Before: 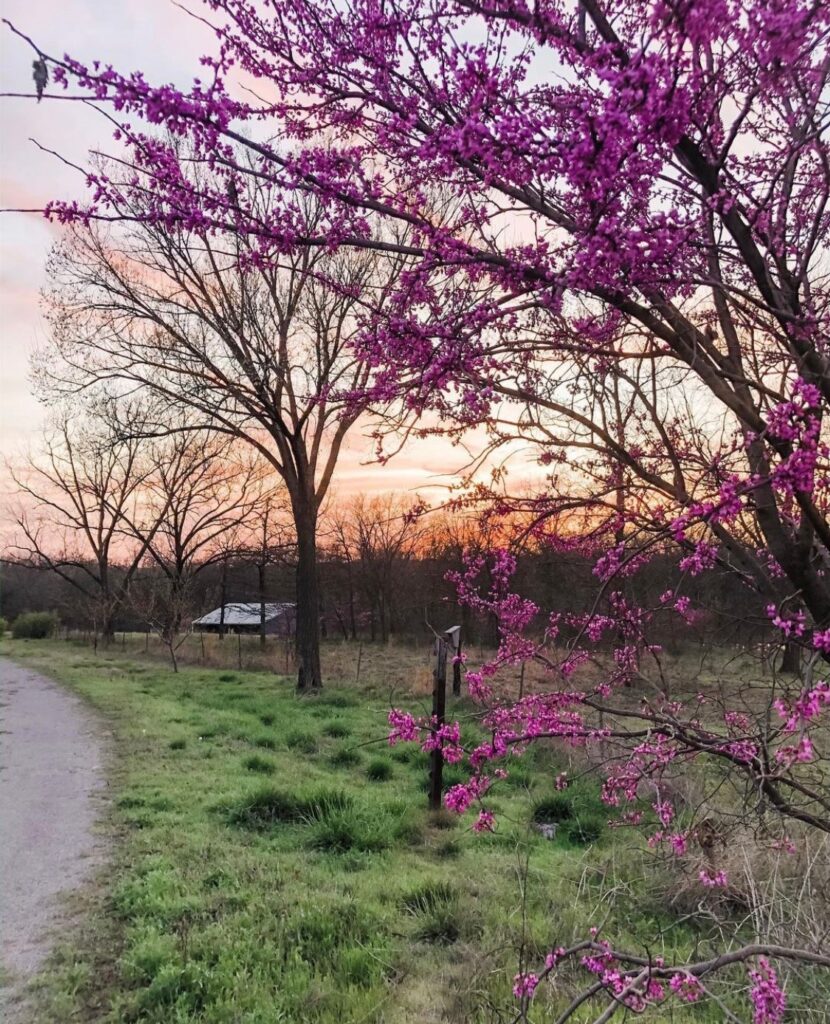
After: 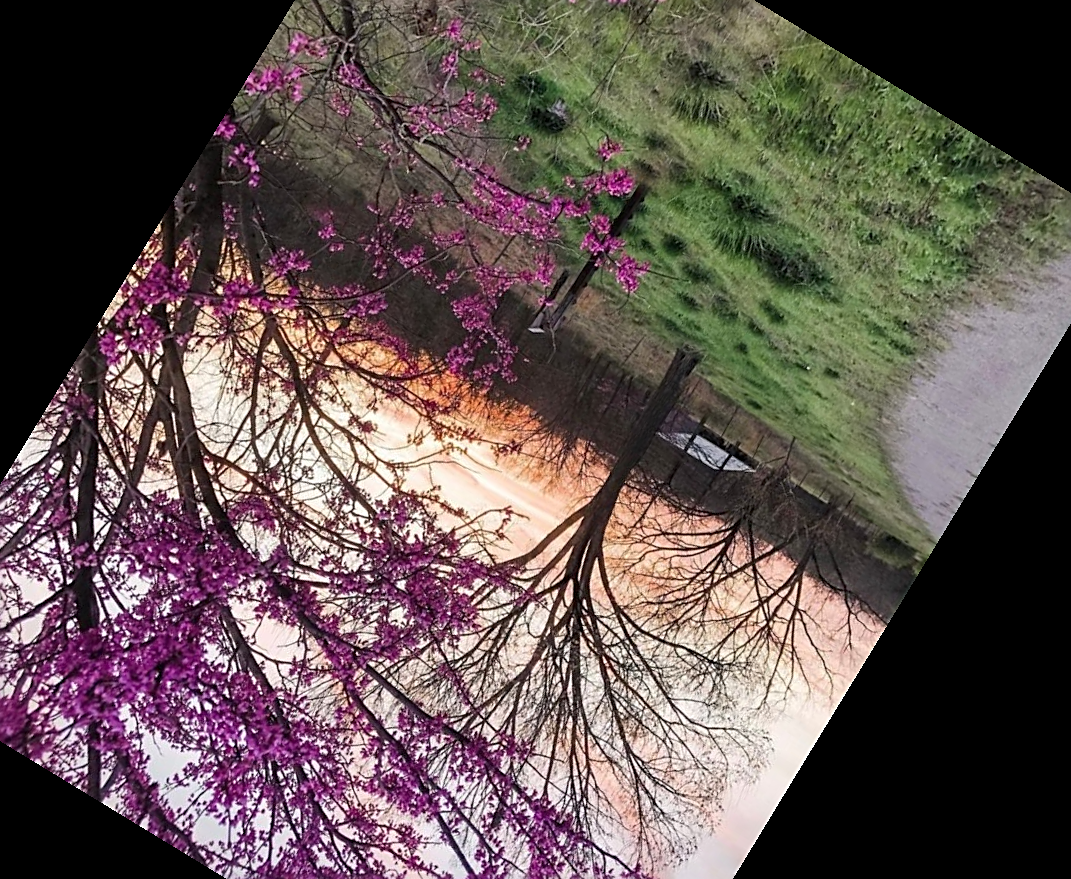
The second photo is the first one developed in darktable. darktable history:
sharpen: on, module defaults
crop and rotate: angle 148.68°, left 9.111%, top 15.603%, right 4.588%, bottom 17.041%
vignetting: fall-off start 97.23%, saturation -0.024, center (-0.033, -0.042), width/height ratio 1.179, unbound false
